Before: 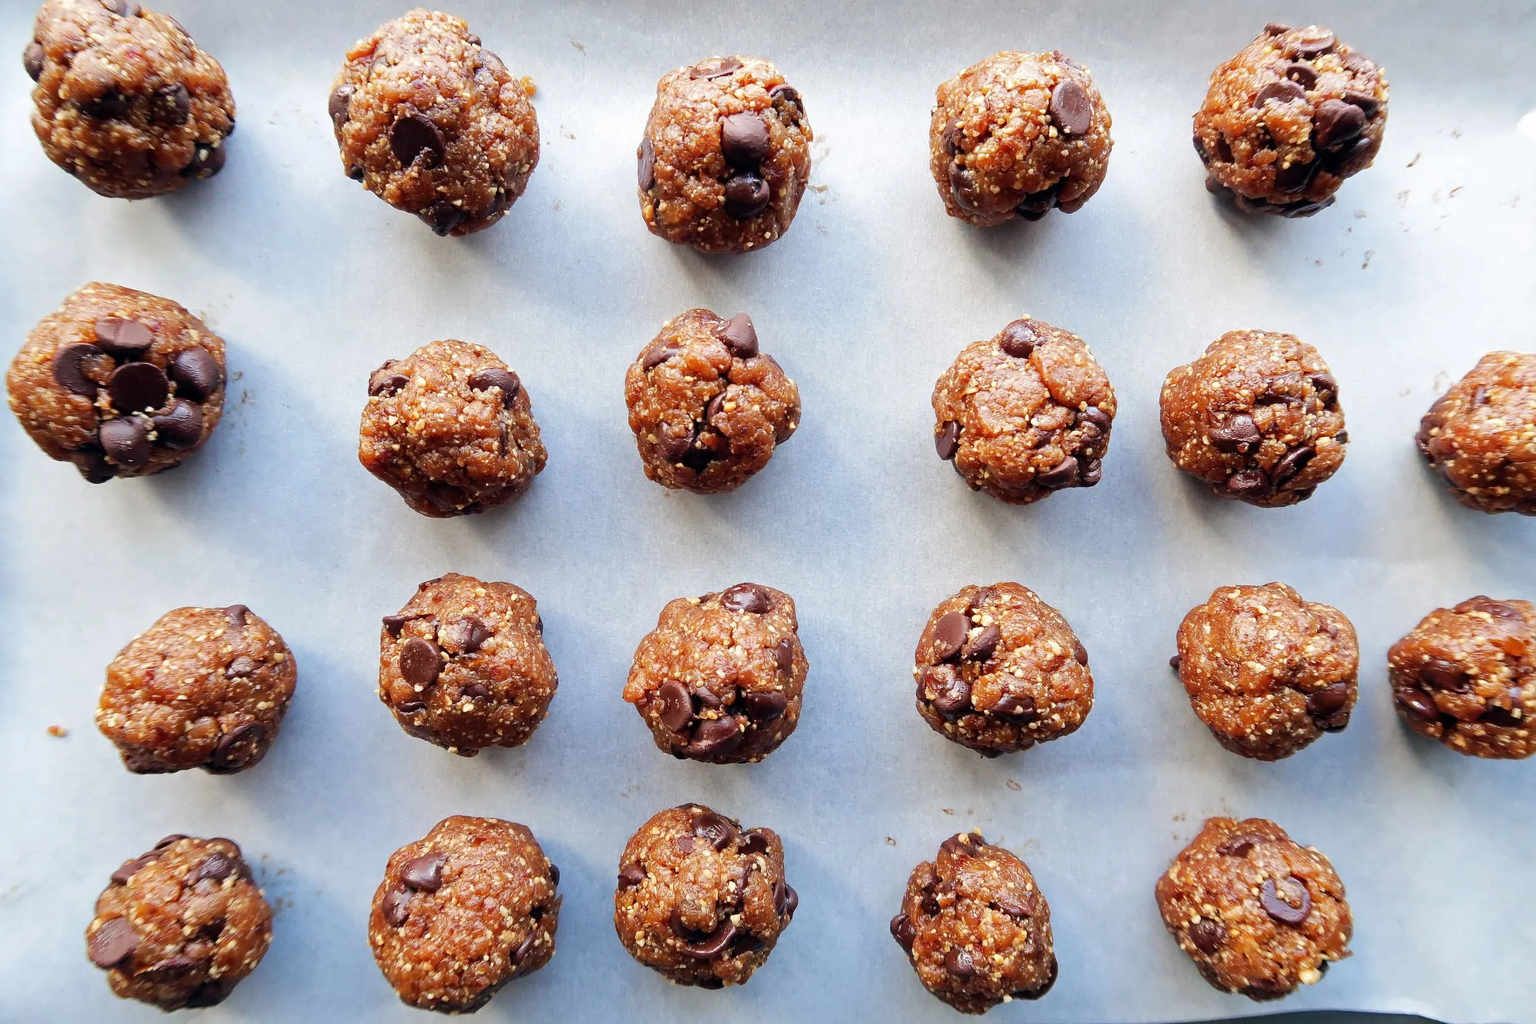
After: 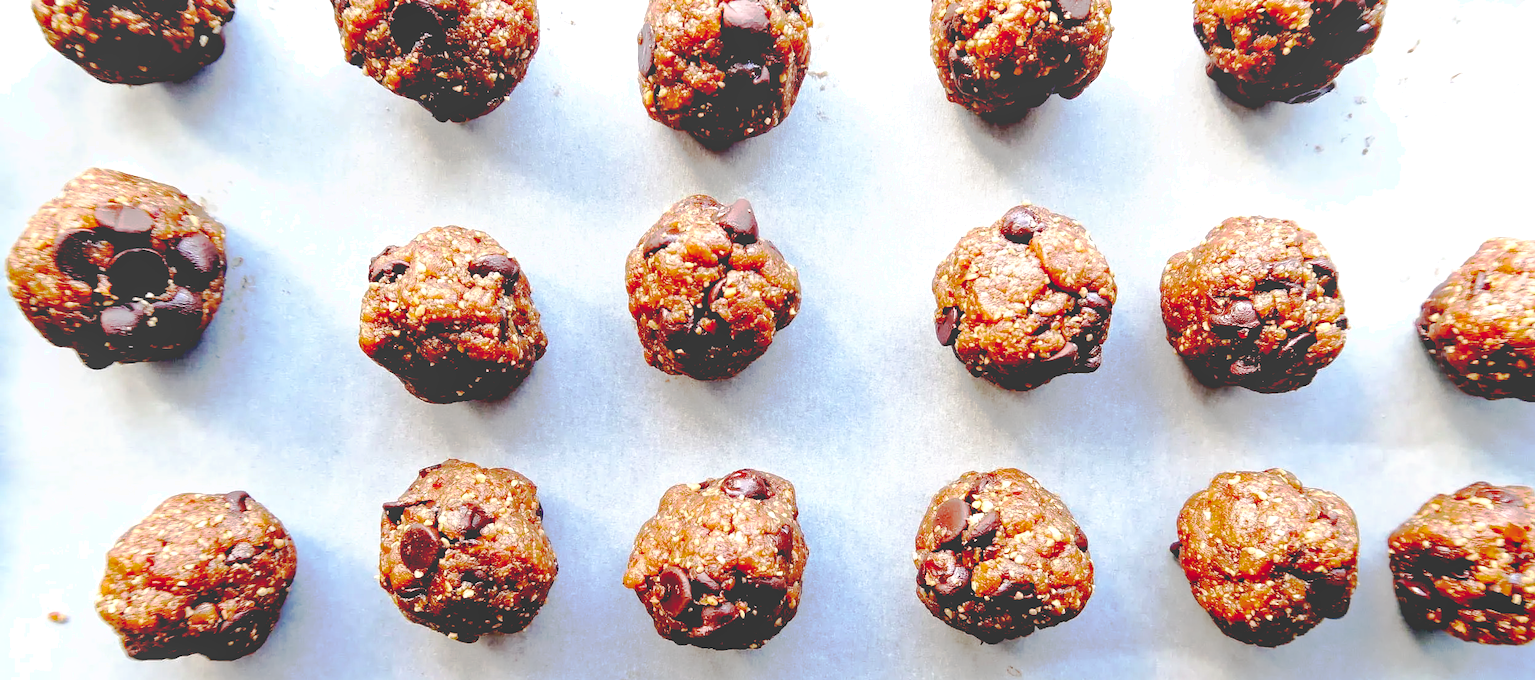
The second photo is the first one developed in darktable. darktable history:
crop: top 11.164%, bottom 22.332%
tone equalizer: -8 EV -0.397 EV, -7 EV -0.366 EV, -6 EV -0.368 EV, -5 EV -0.251 EV, -3 EV 0.218 EV, -2 EV 0.319 EV, -1 EV 0.371 EV, +0 EV 0.417 EV
local contrast: detail 110%
base curve: curves: ch0 [(0.065, 0.026) (0.236, 0.358) (0.53, 0.546) (0.777, 0.841) (0.924, 0.992)], preserve colors none
